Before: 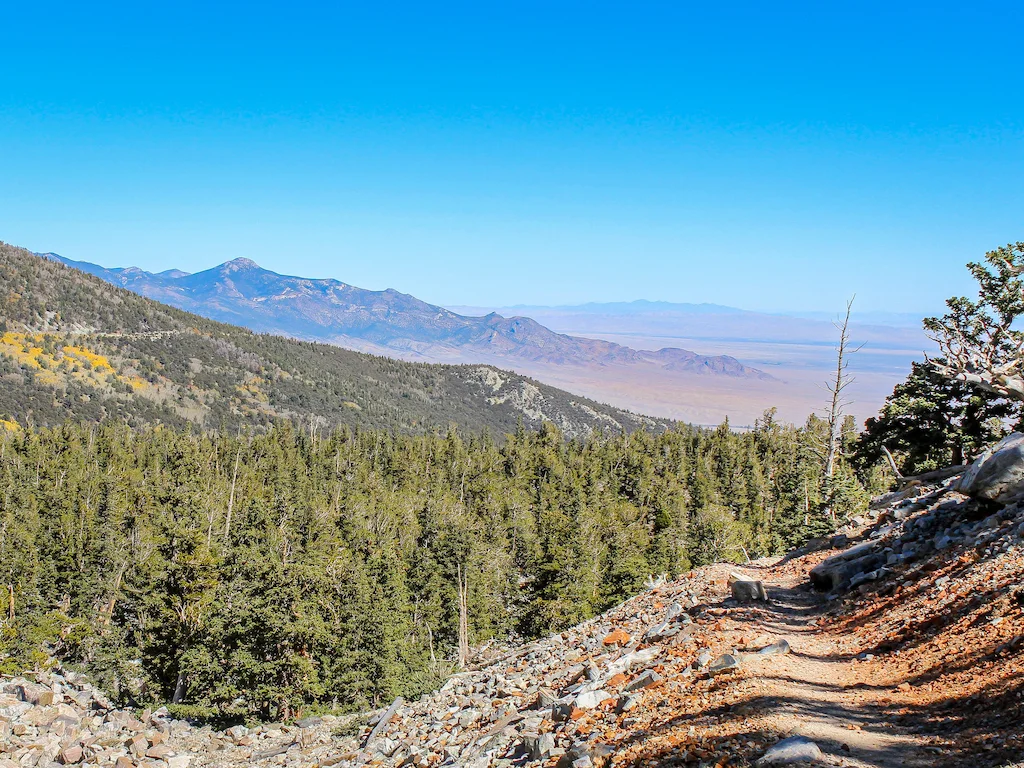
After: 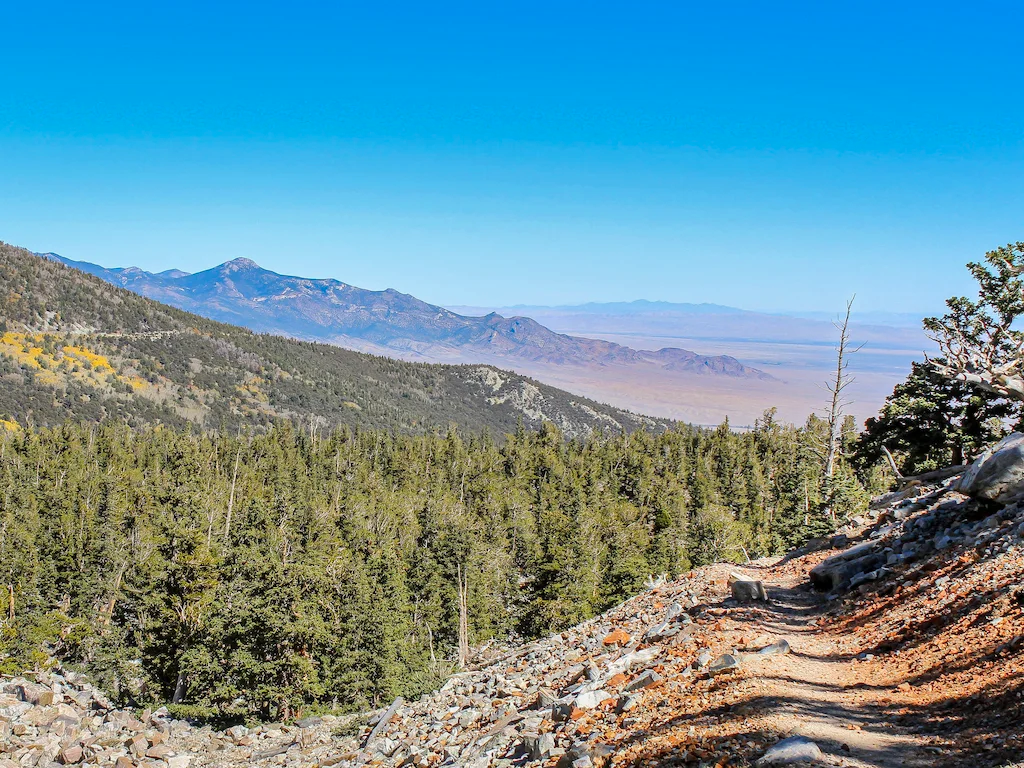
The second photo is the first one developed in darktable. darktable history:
shadows and highlights: shadows 58.33, soften with gaussian
